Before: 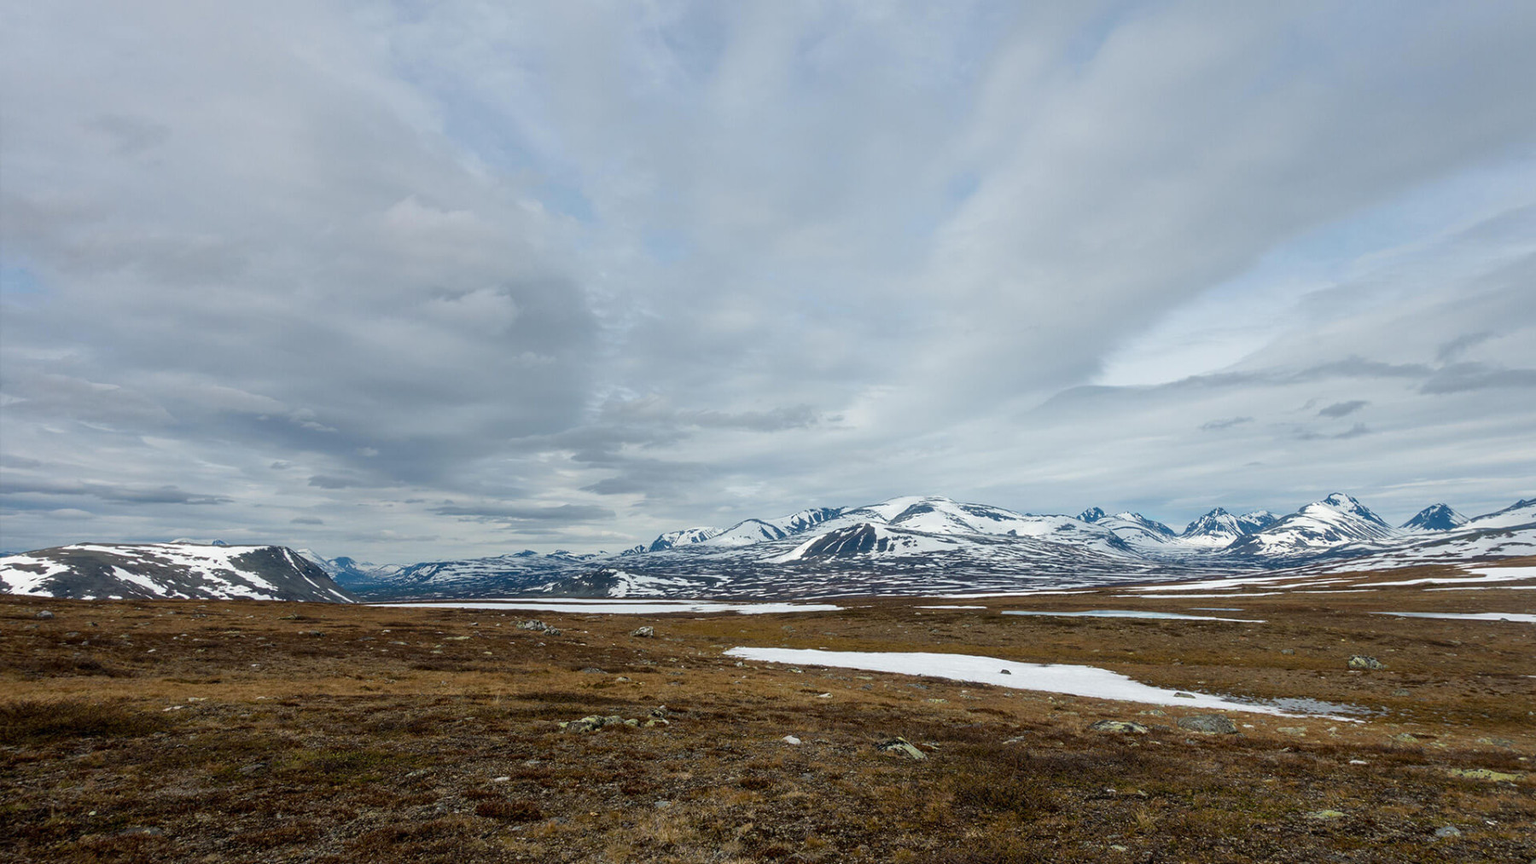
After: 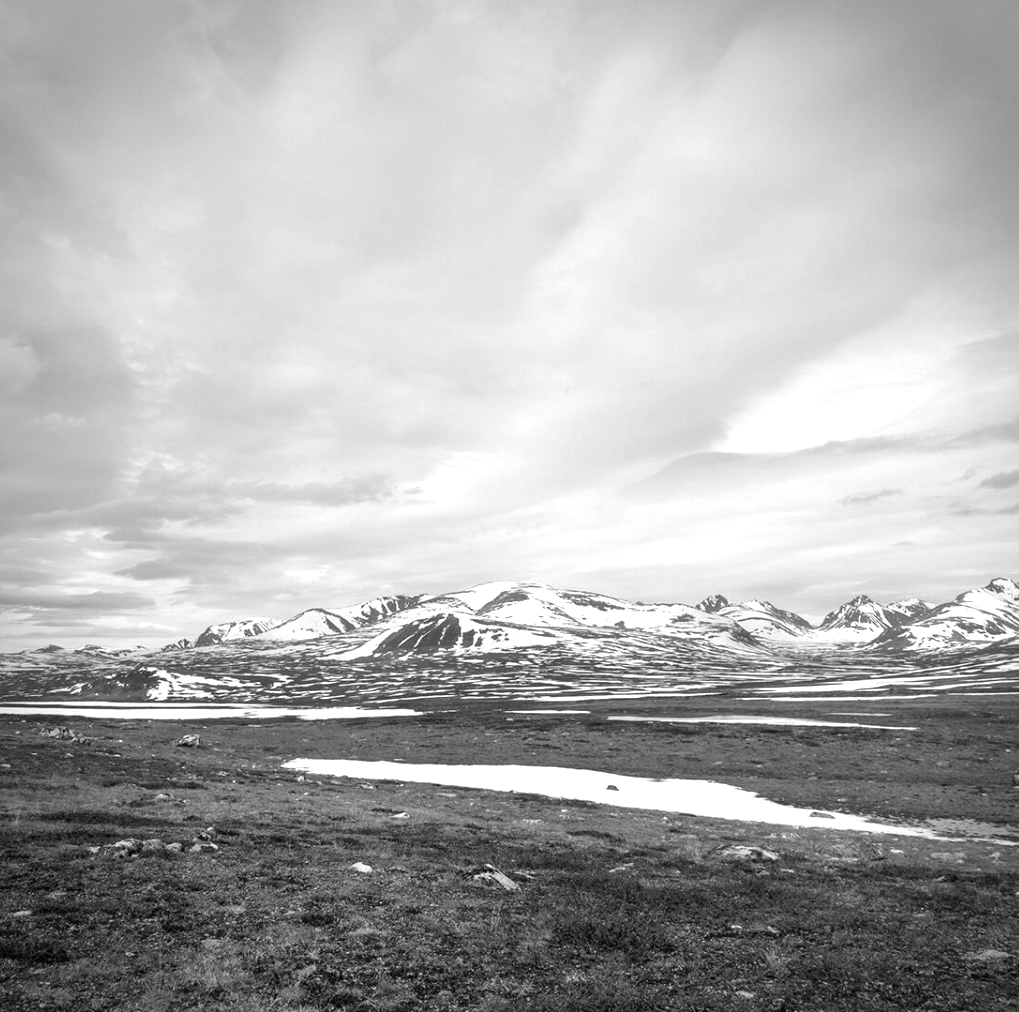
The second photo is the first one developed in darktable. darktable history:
monochrome: a 73.58, b 64.21
crop: left 31.458%, top 0%, right 11.876%
vignetting: dithering 8-bit output, unbound false
exposure: exposure 0.943 EV, compensate highlight preservation false
